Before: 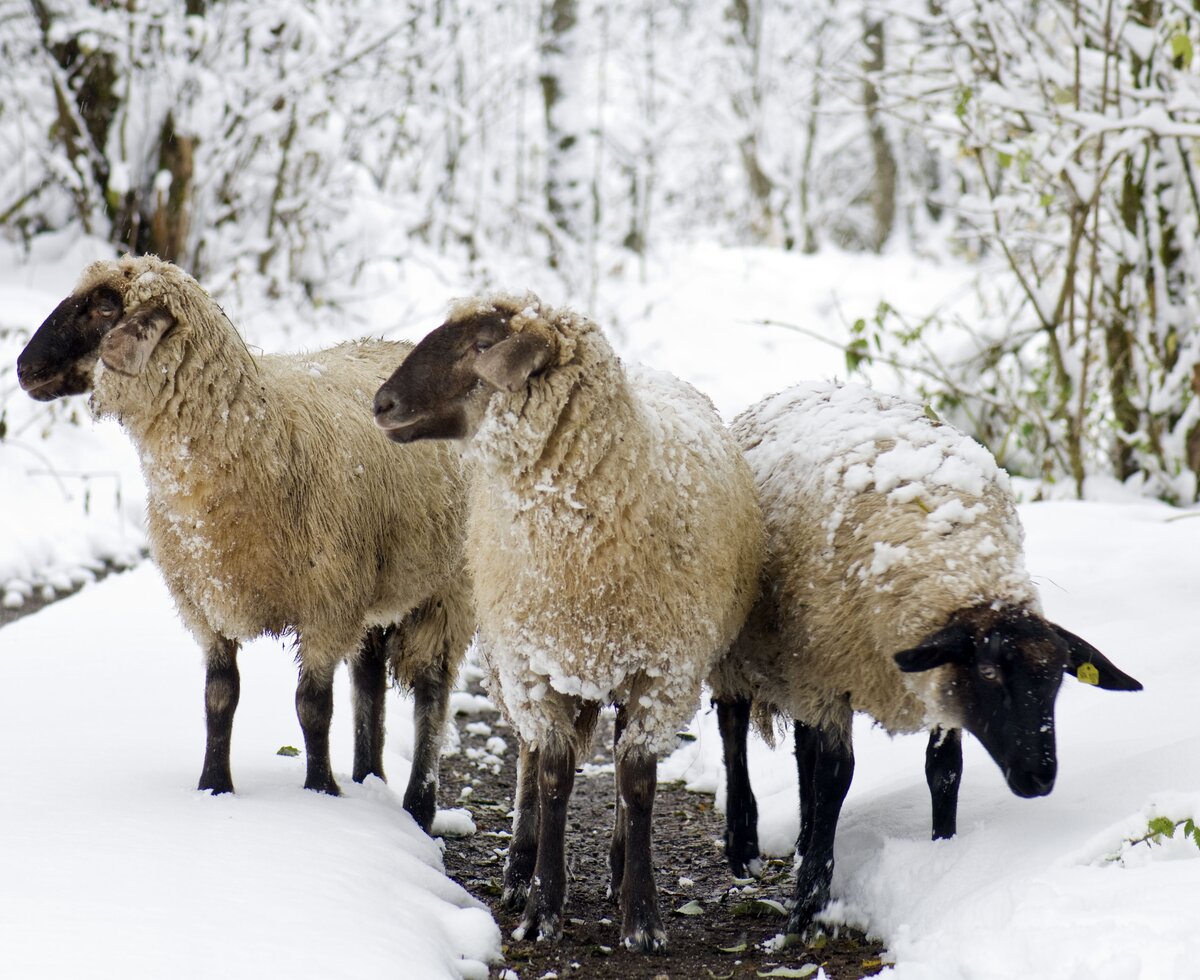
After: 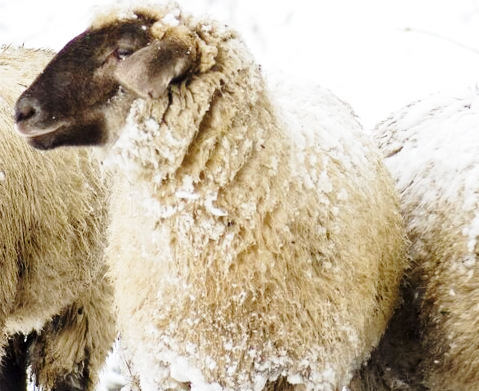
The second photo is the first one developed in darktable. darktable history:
exposure: exposure 0.128 EV, compensate highlight preservation false
crop: left 30%, top 30%, right 30%, bottom 30%
base curve: curves: ch0 [(0, 0) (0.028, 0.03) (0.121, 0.232) (0.46, 0.748) (0.859, 0.968) (1, 1)], preserve colors none
